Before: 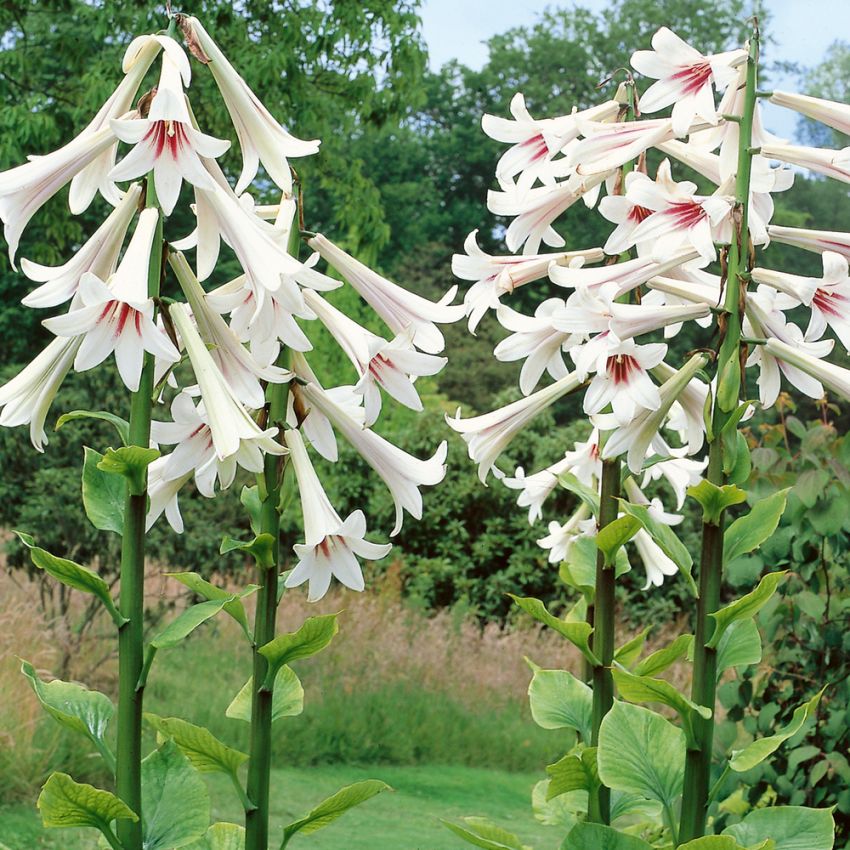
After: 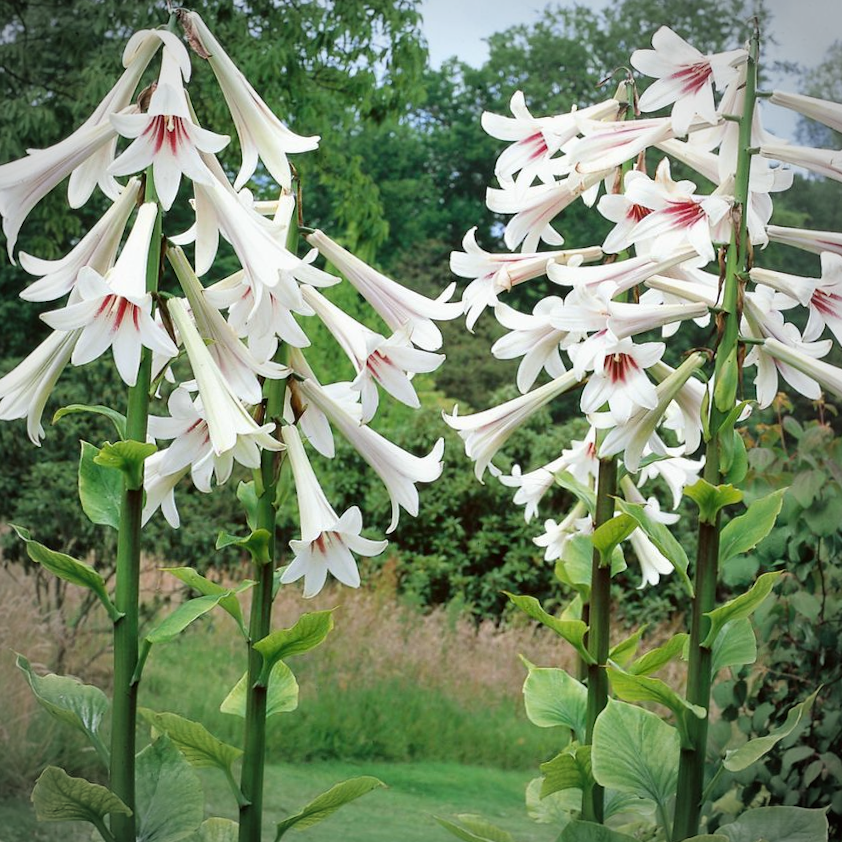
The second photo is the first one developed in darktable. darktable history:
crop and rotate: angle -0.5°
vignetting: automatic ratio true
white balance: red 0.988, blue 1.017
